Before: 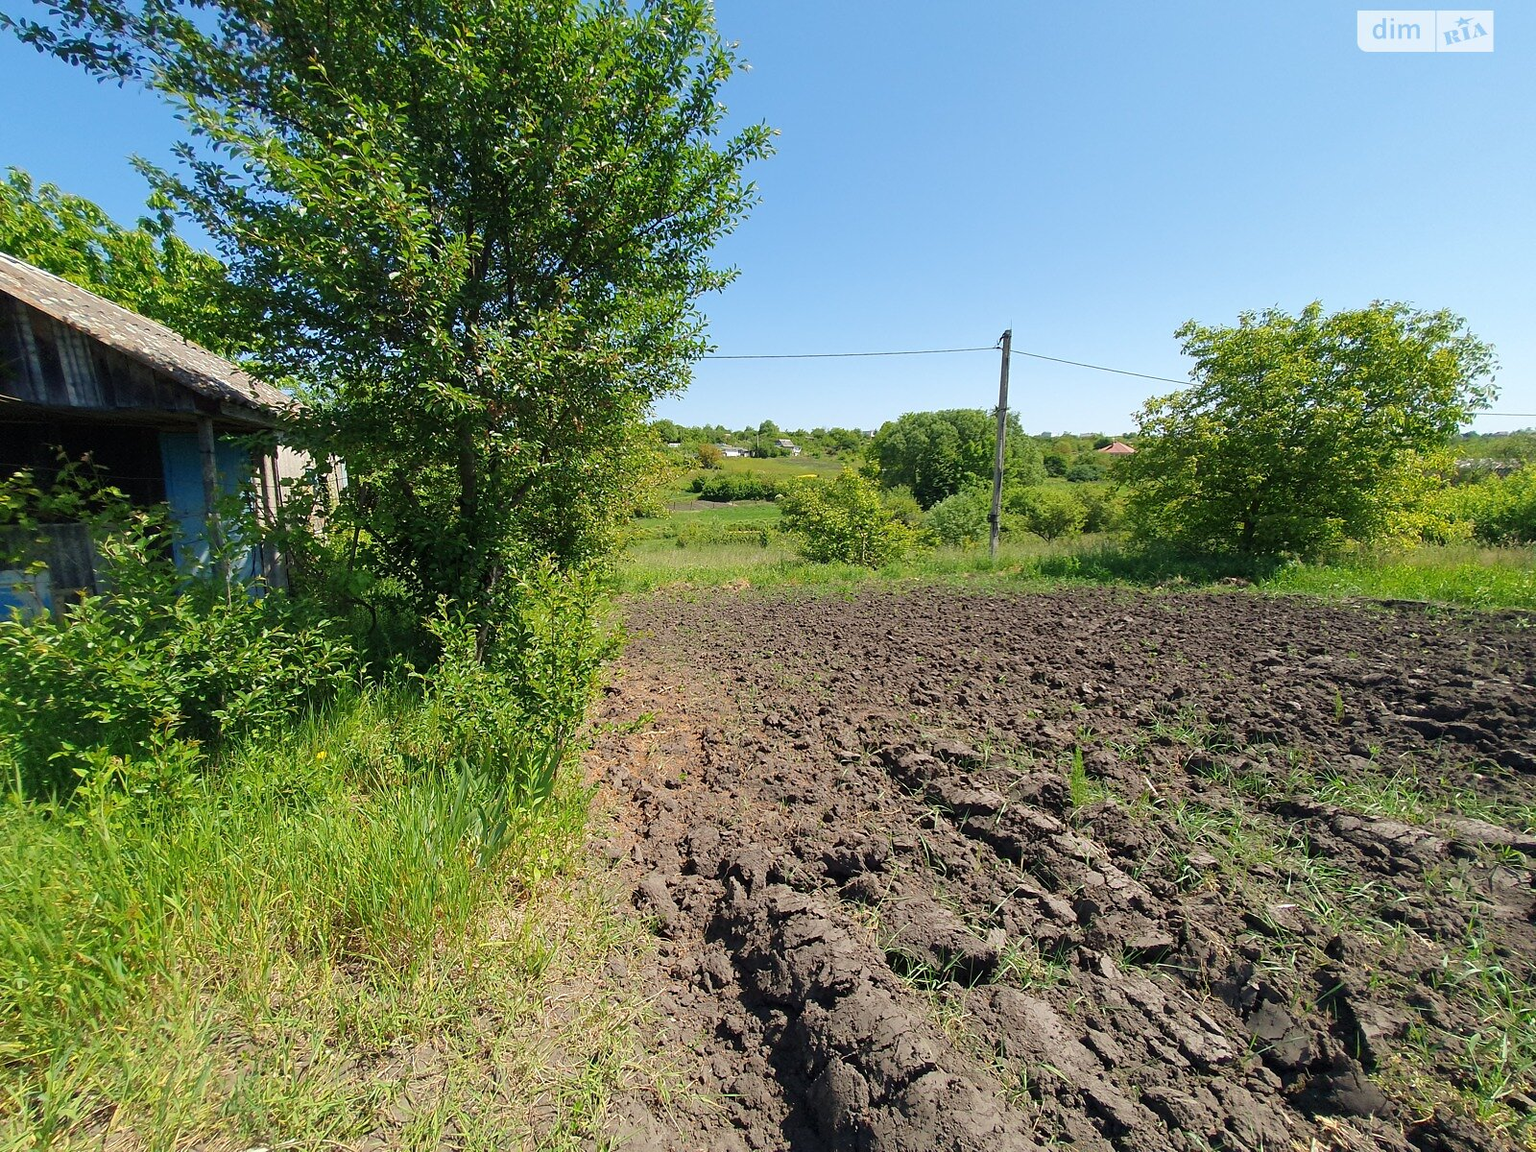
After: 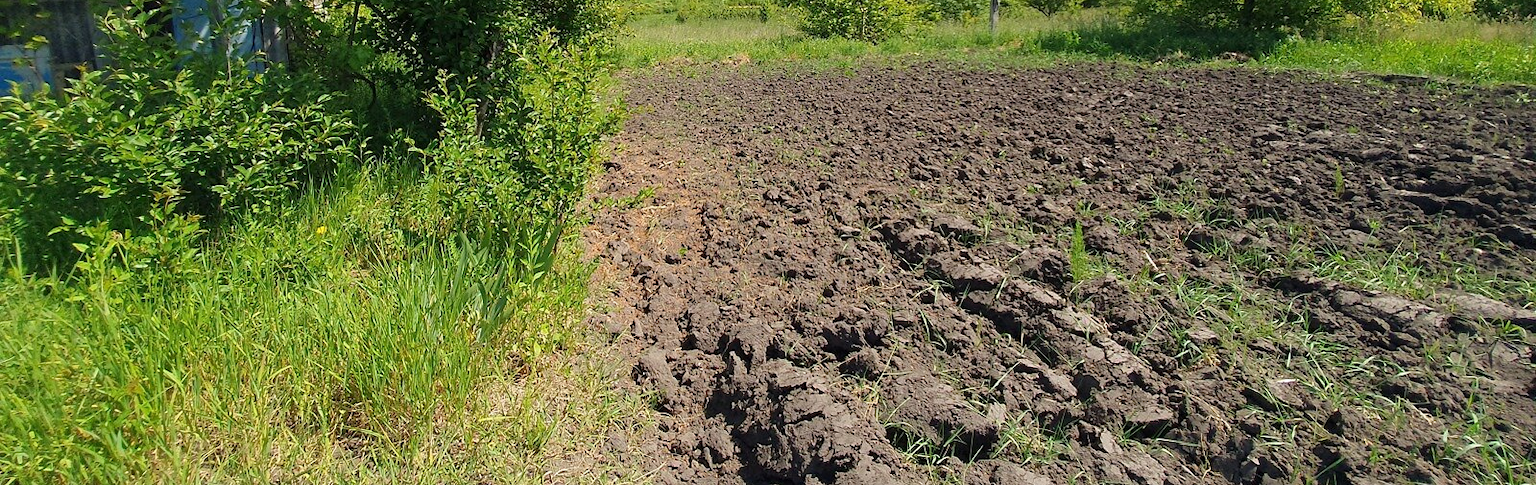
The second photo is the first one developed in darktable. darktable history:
crop: top 45.624%, bottom 12.203%
